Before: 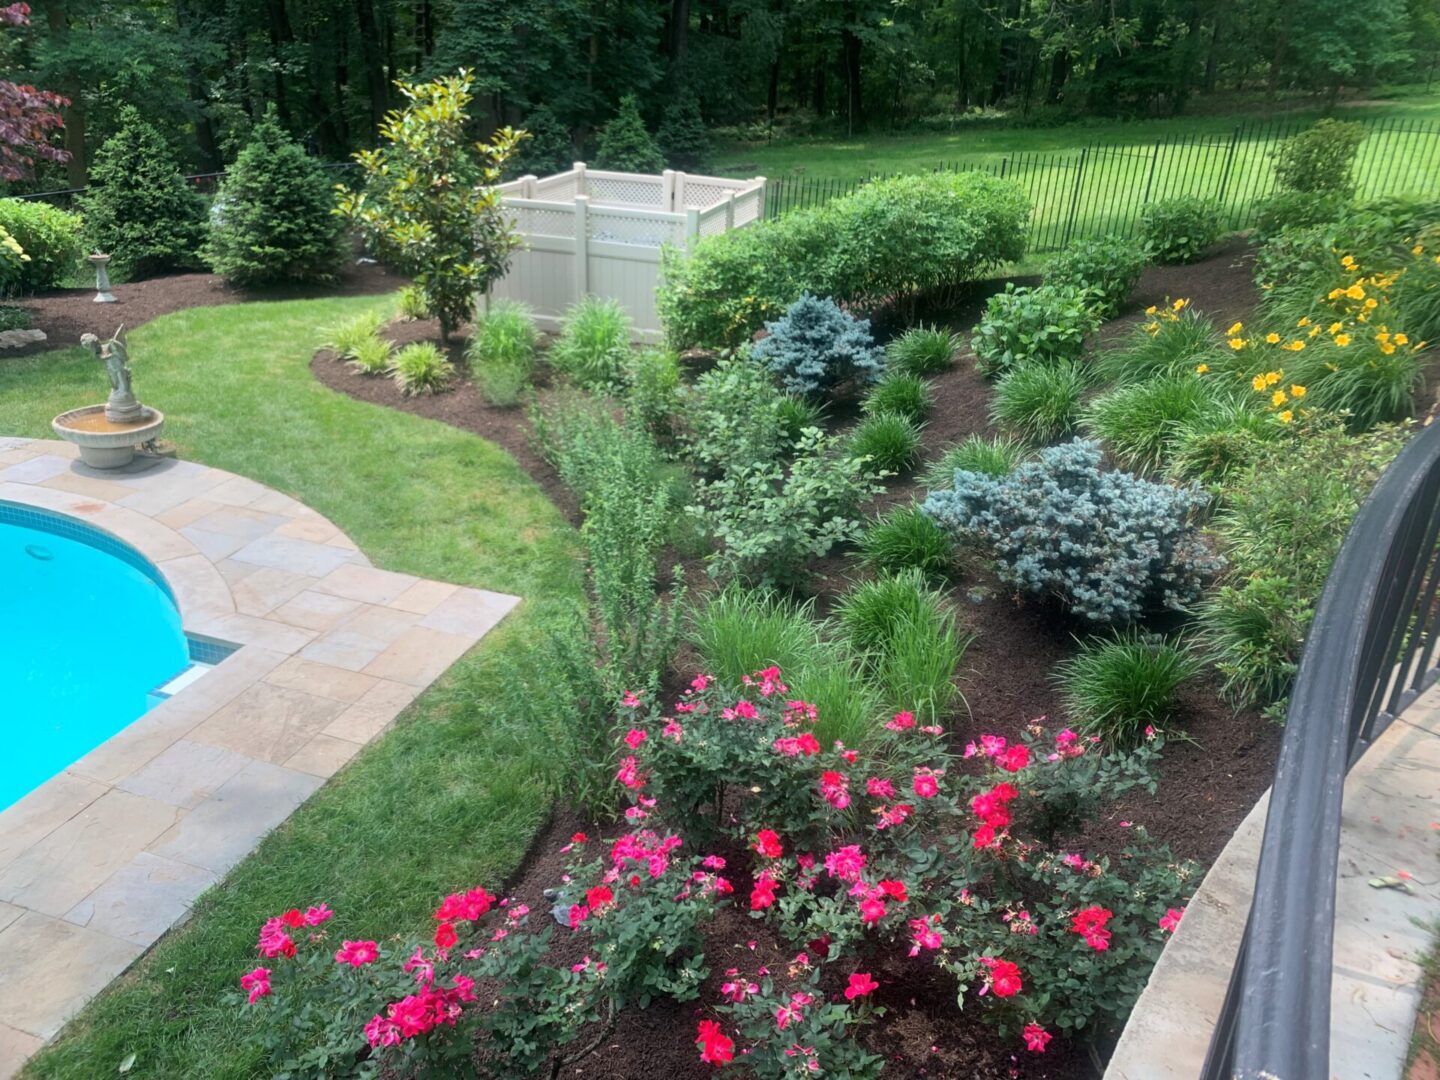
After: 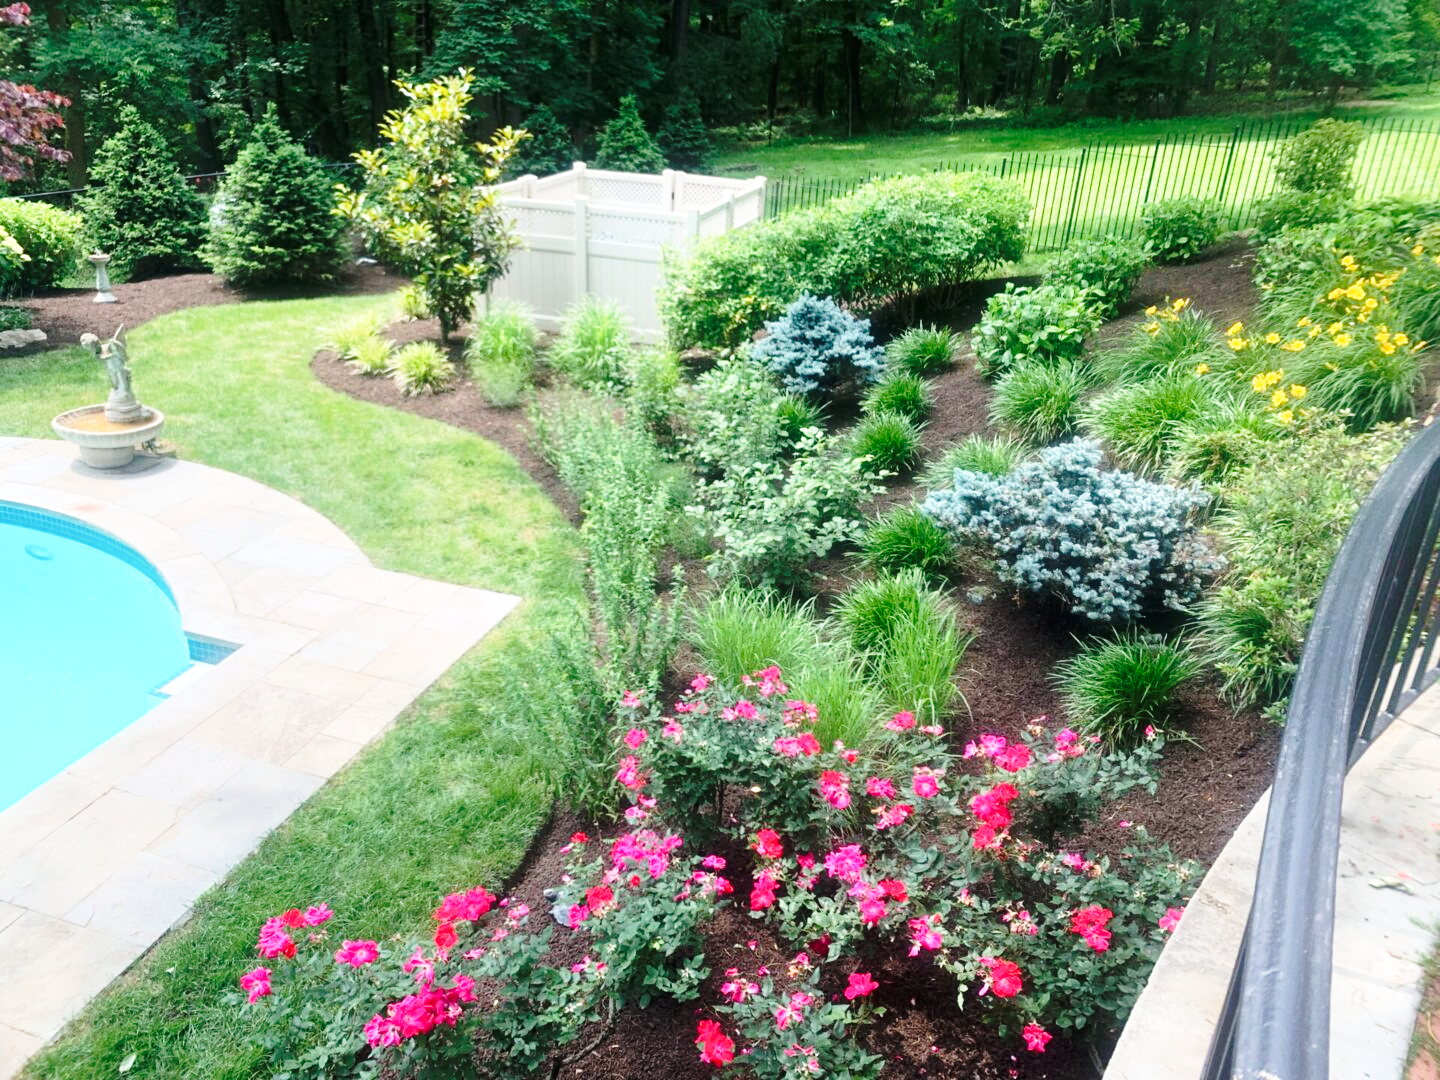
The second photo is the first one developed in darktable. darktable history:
exposure: black level correction 0, exposure 0.2 EV, compensate exposure bias true, compensate highlight preservation false
base curve: curves: ch0 [(0, 0) (0.036, 0.037) (0.121, 0.228) (0.46, 0.76) (0.859, 0.983) (1, 1)], preserve colors none
